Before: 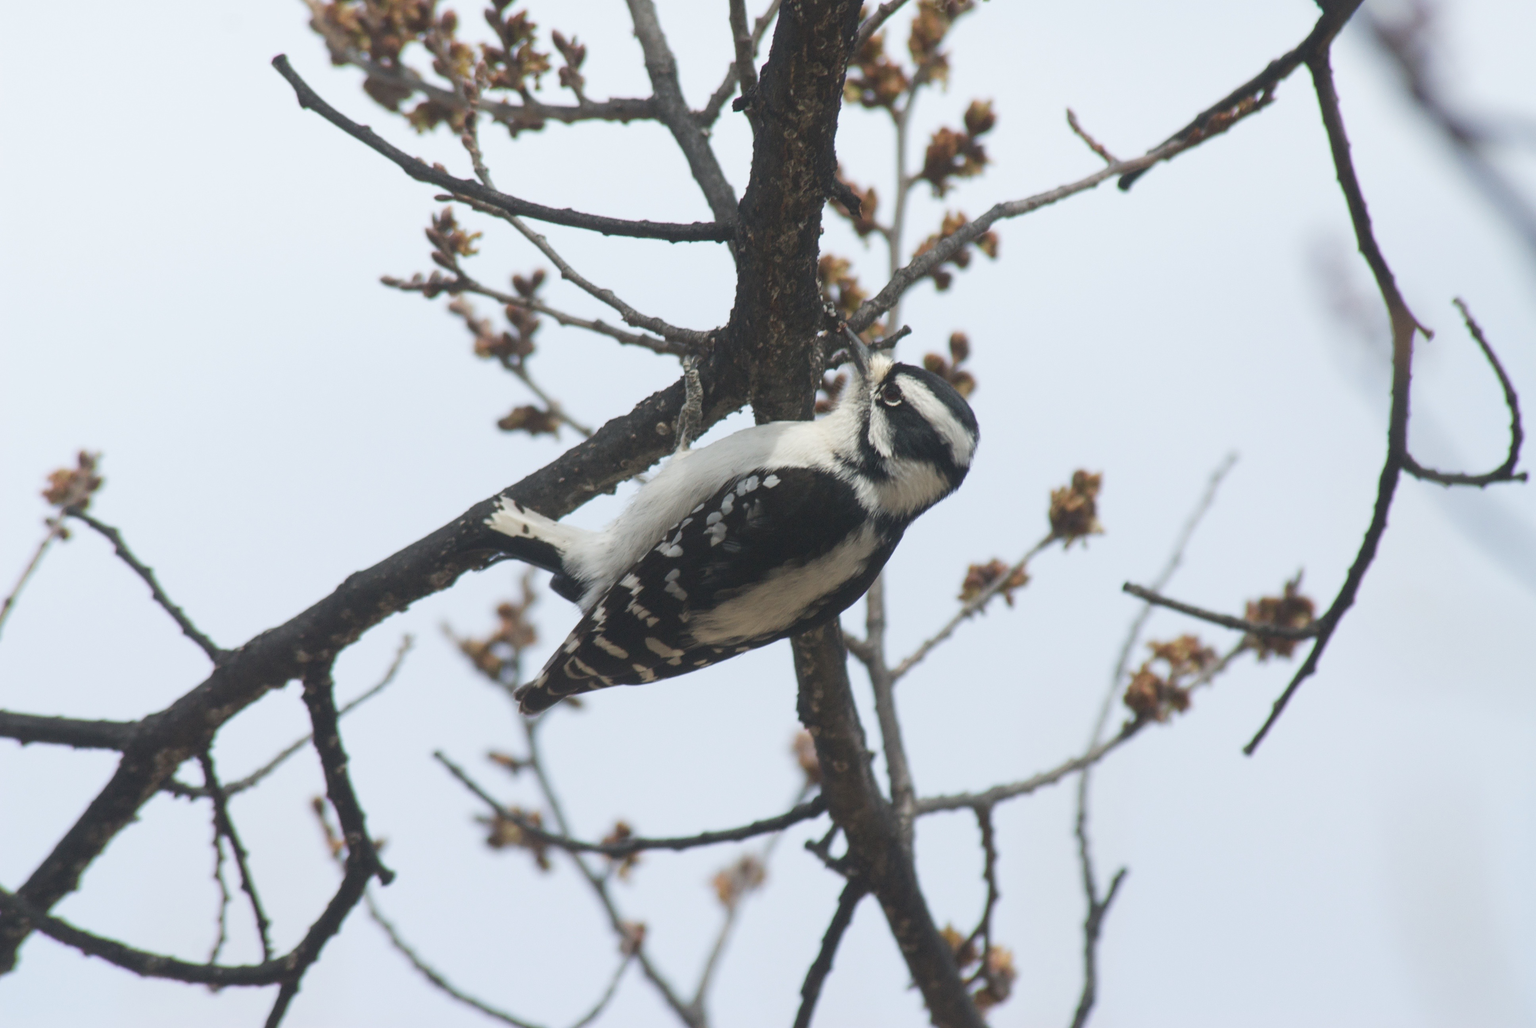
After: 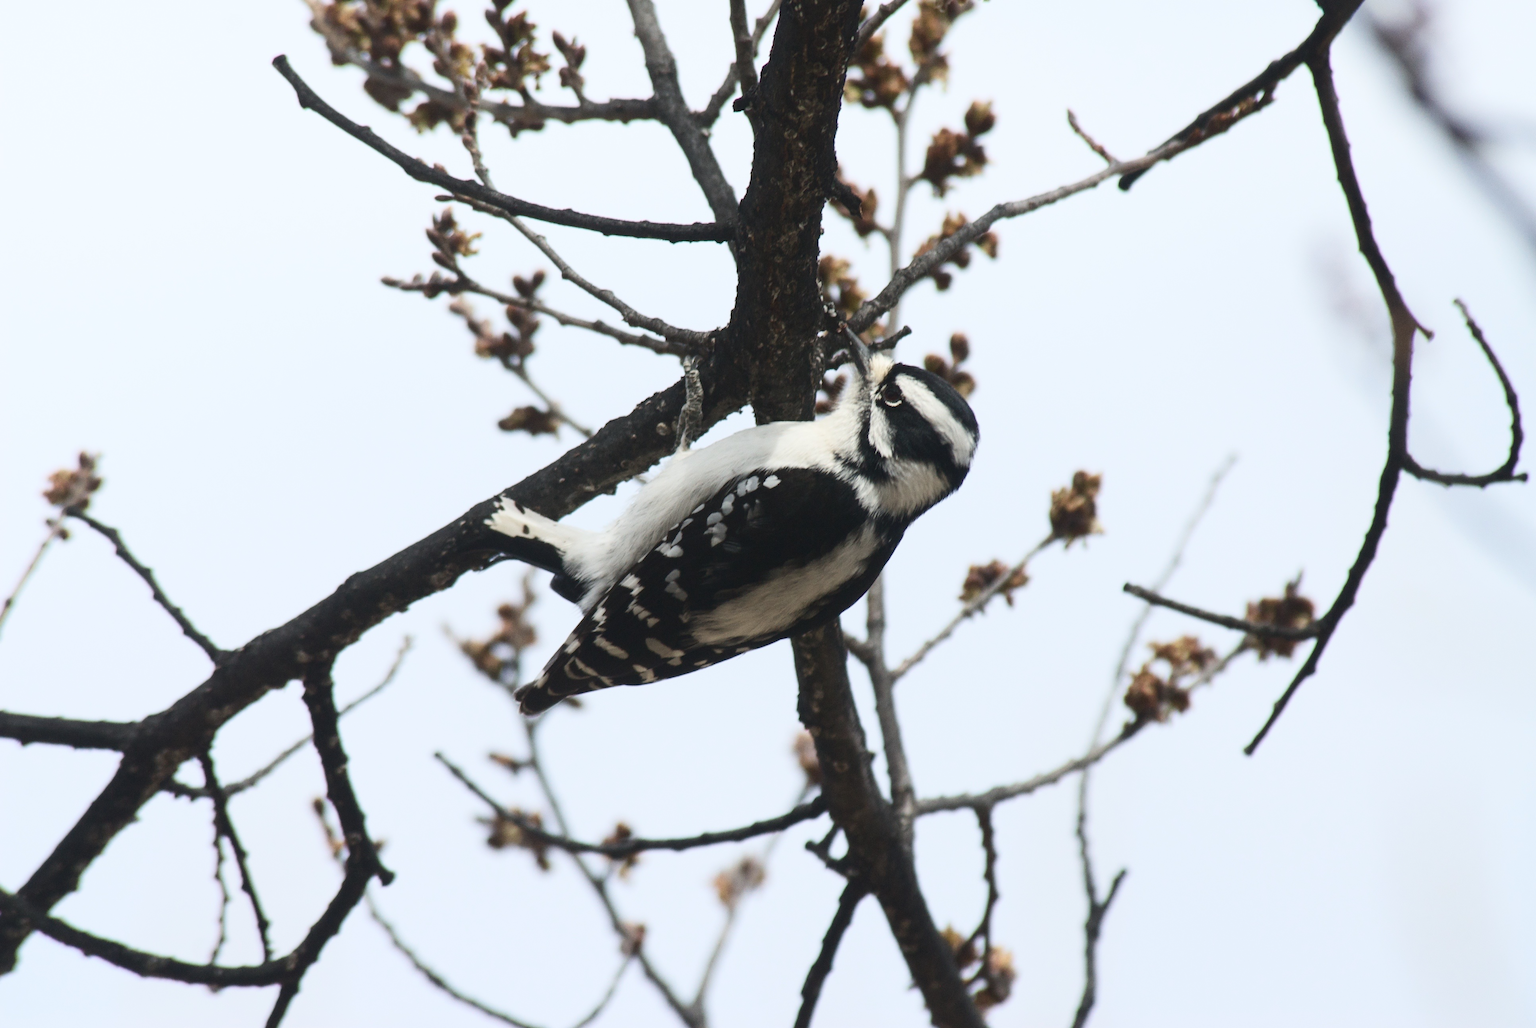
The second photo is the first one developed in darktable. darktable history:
contrast brightness saturation: contrast 0.28
